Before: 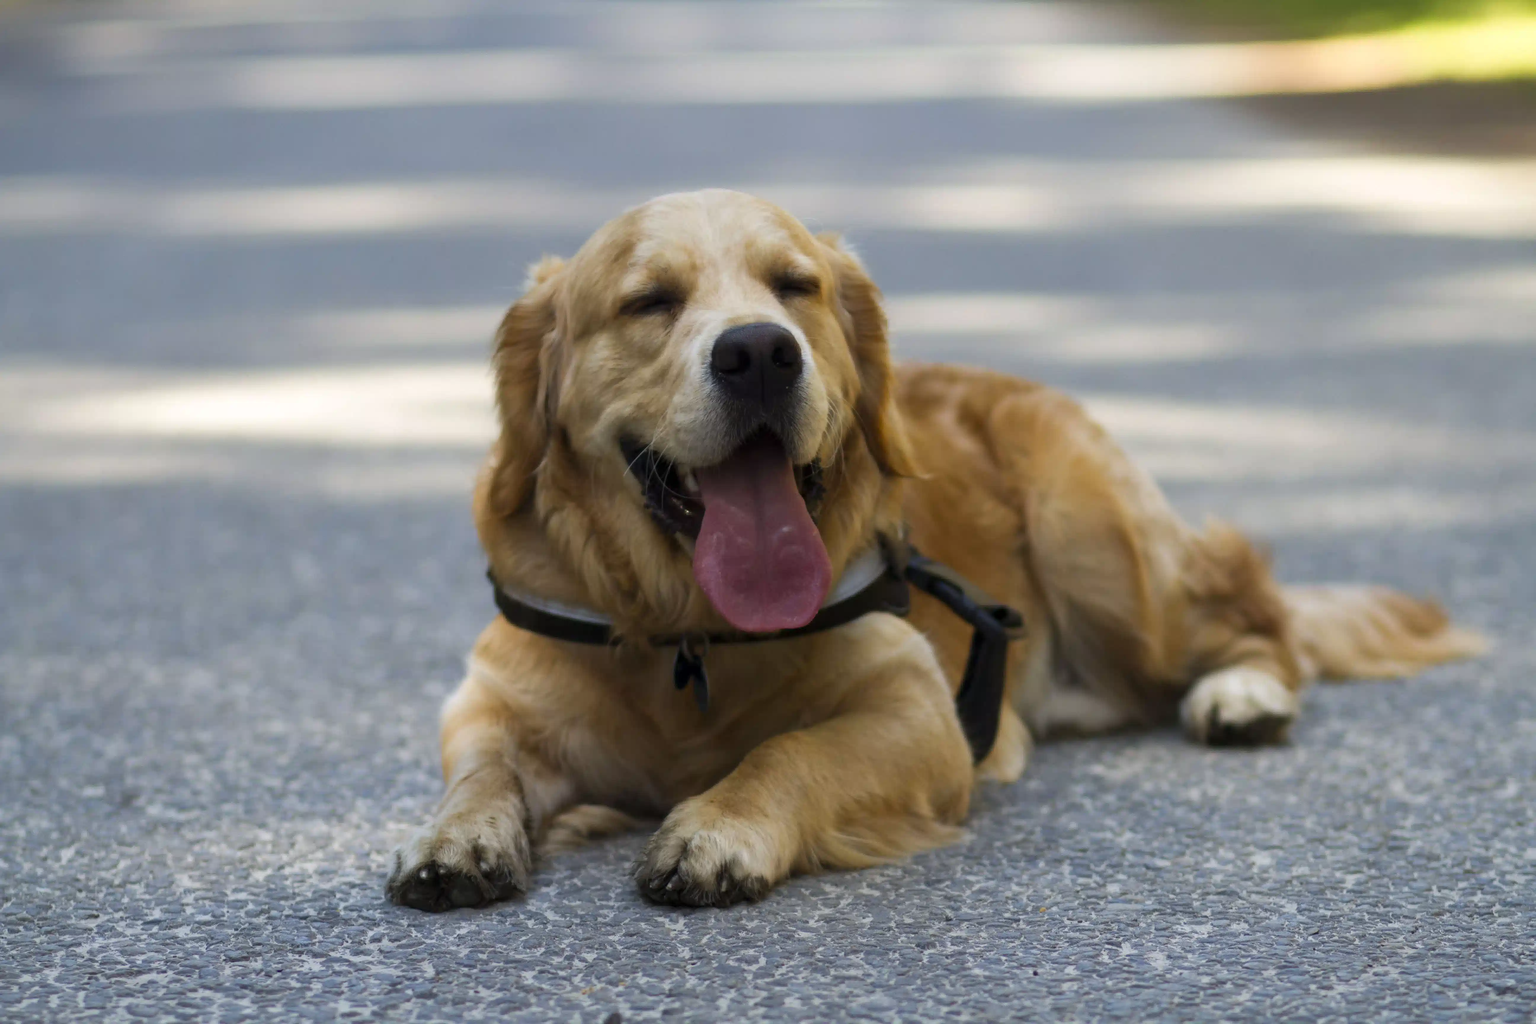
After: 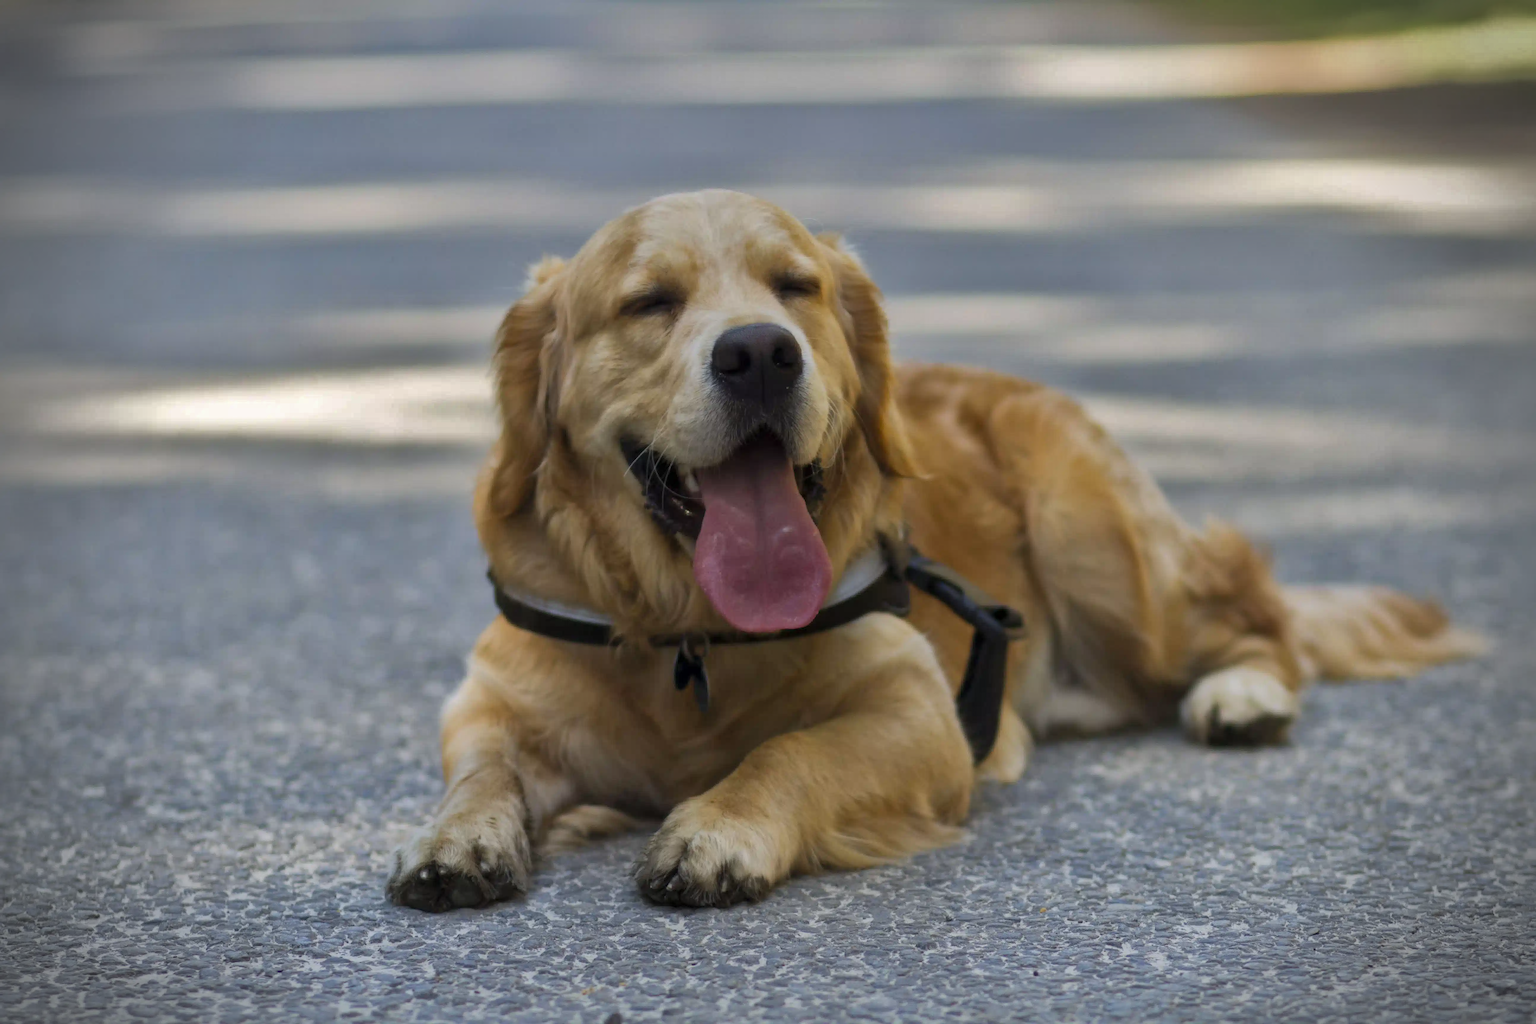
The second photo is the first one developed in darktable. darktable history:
shadows and highlights: shadows 38.43, highlights -74.54
vignetting: fall-off radius 31.48%, brightness -0.472
color correction: saturation 0.99
